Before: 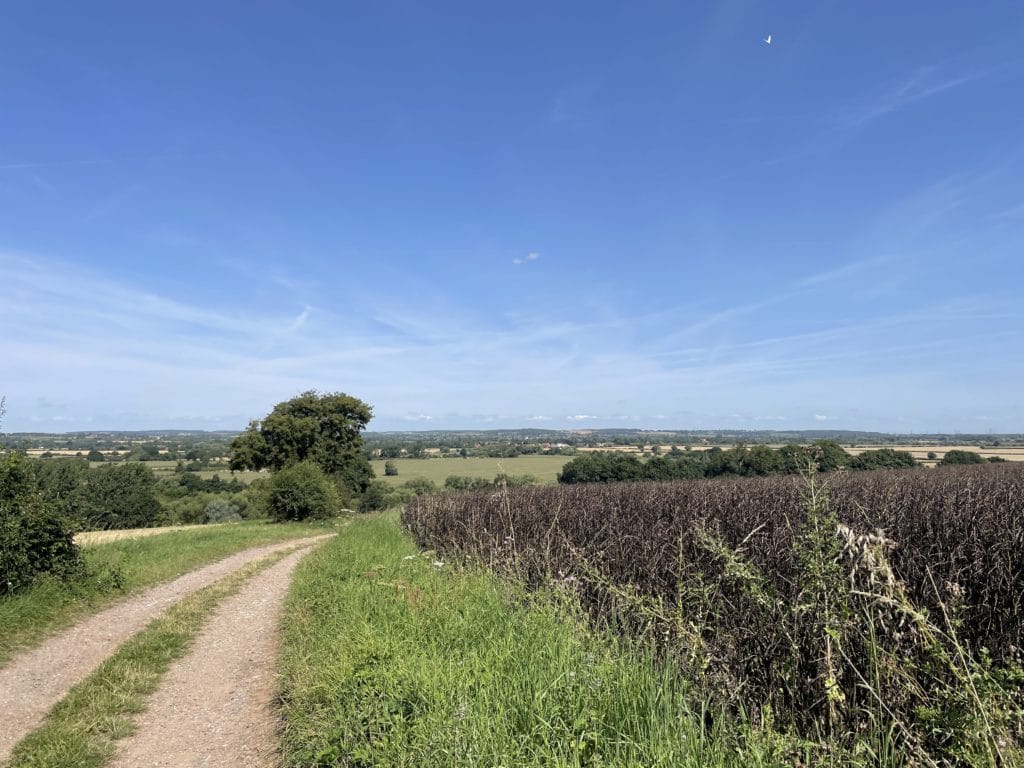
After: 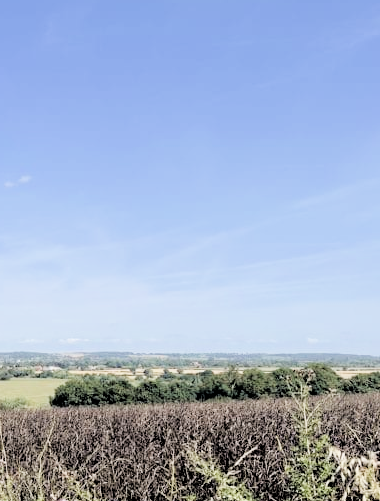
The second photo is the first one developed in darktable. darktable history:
filmic rgb: black relative exposure -2.78 EV, white relative exposure 4.56 EV, hardness 1.69, contrast 1.253
crop and rotate: left 49.633%, top 10.109%, right 13.239%, bottom 24.615%
exposure: black level correction -0.002, exposure 1.33 EV, compensate highlight preservation false
